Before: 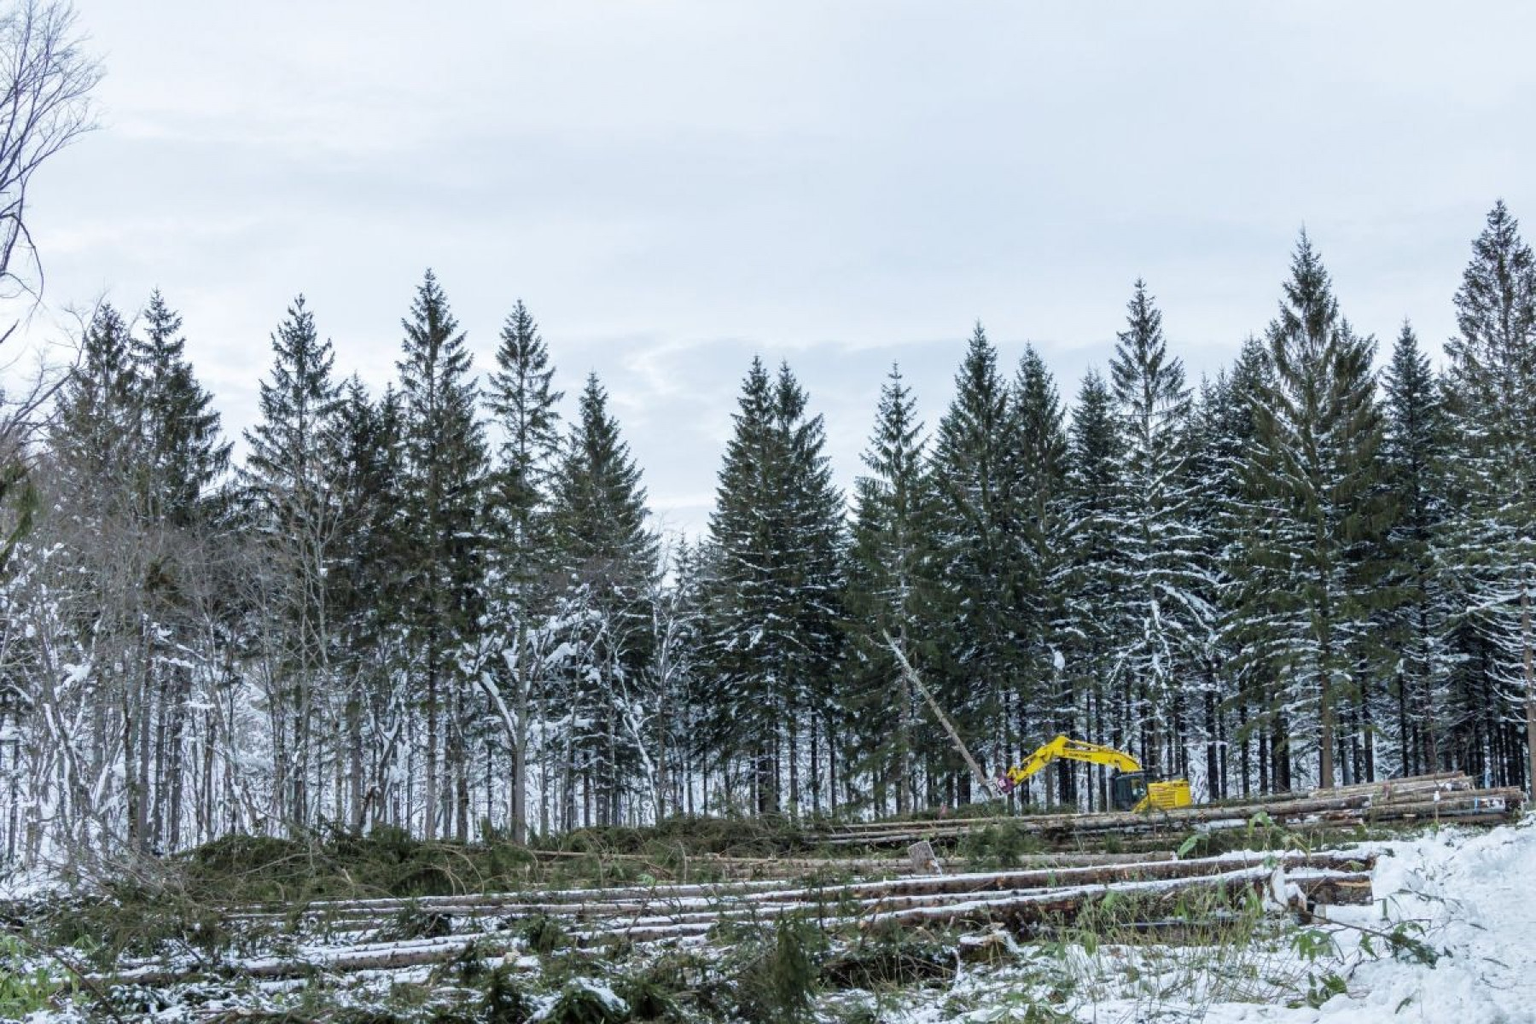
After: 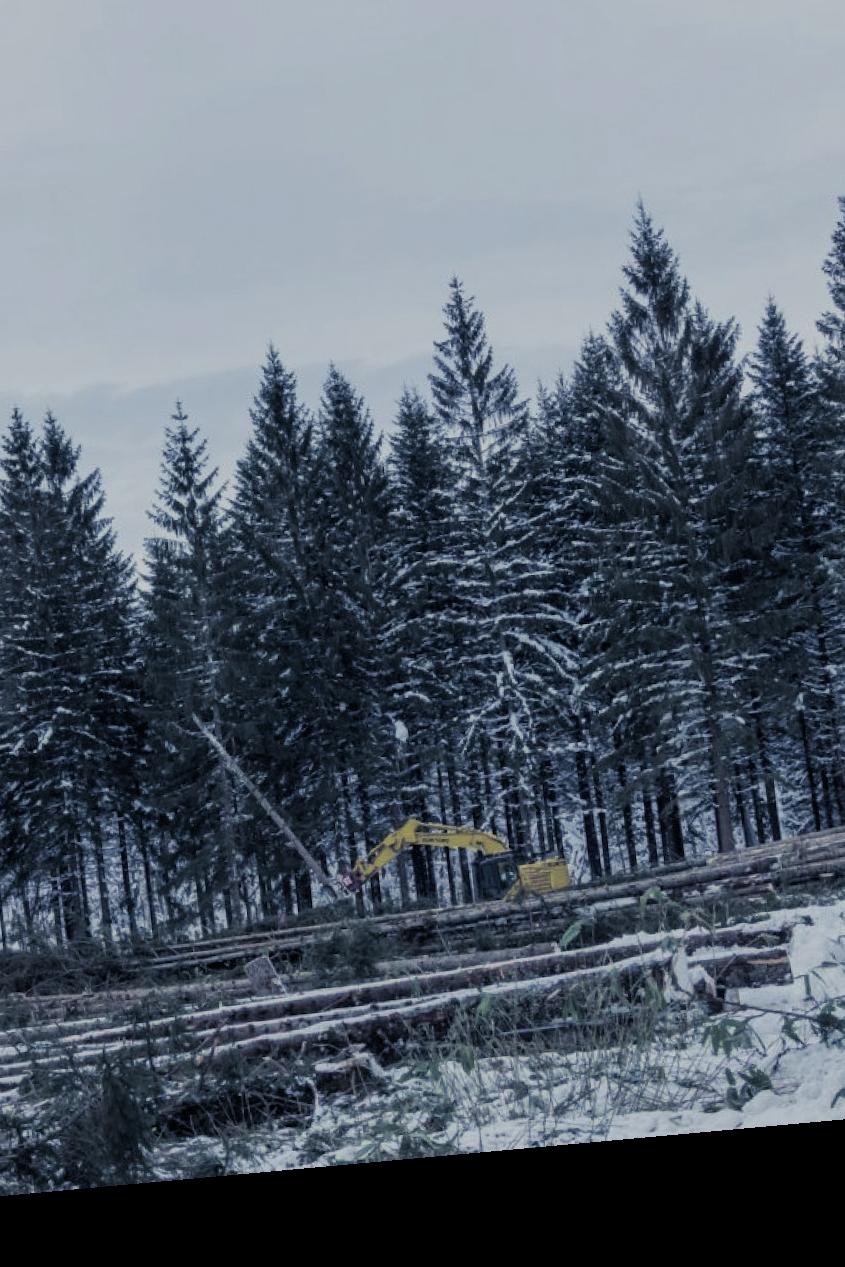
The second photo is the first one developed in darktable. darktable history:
exposure: black level correction 0, exposure -0.766 EV, compensate highlight preservation false
rotate and perspective: rotation -5.2°, automatic cropping off
crop: left 47.628%, top 6.643%, right 7.874%
split-toning: shadows › hue 230.4°
